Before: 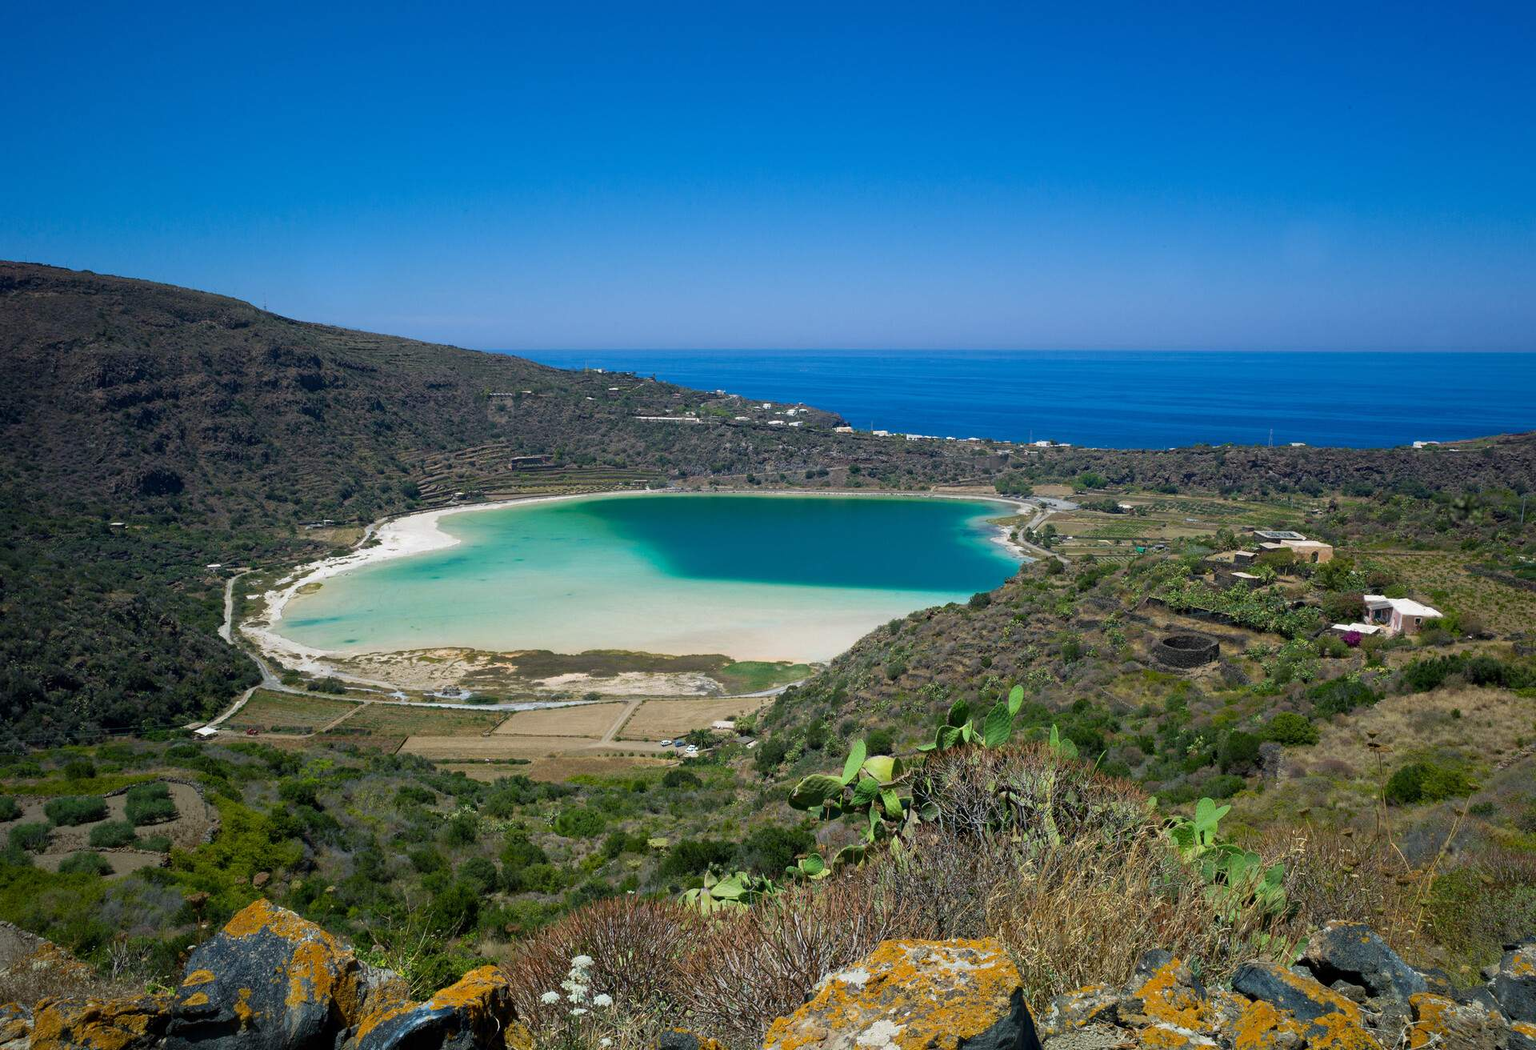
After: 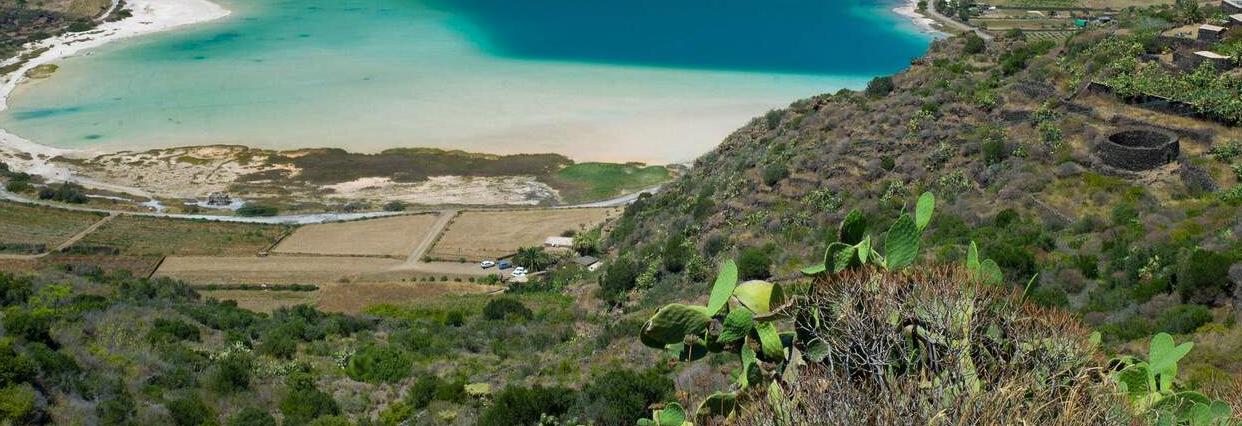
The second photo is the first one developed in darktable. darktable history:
crop: left 18.011%, top 50.622%, right 17.266%, bottom 16.853%
shadows and highlights: shadows 30.58, highlights -63.24, highlights color adjustment 49.32%, soften with gaussian
